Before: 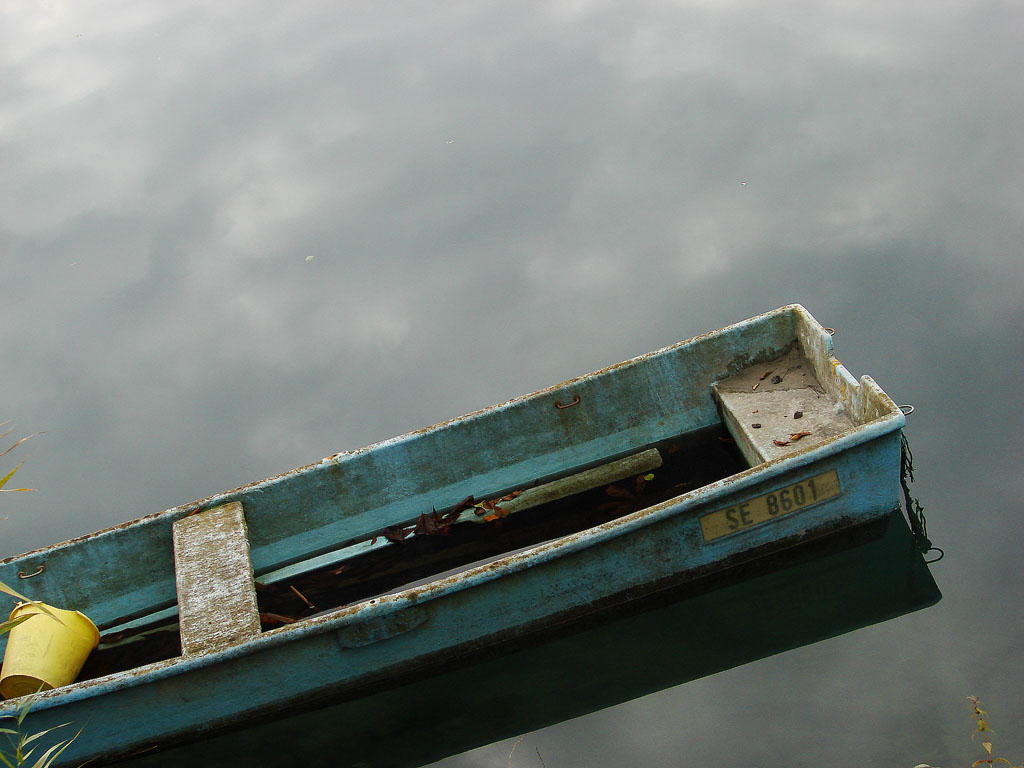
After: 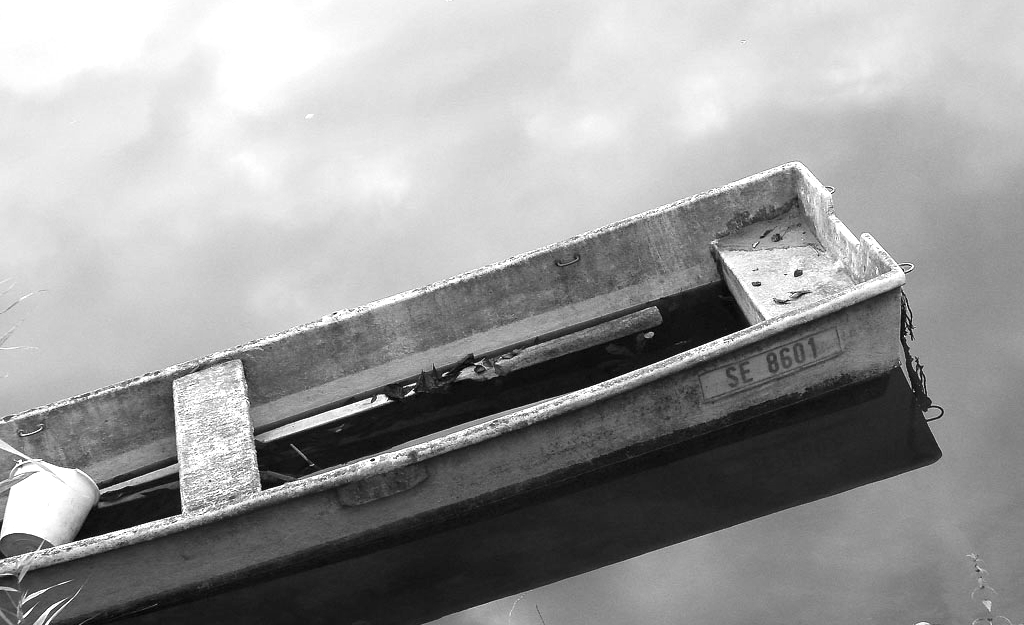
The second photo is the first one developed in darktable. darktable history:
crop and rotate: top 18.507%
monochrome: on, module defaults
tone equalizer: on, module defaults
exposure: black level correction 0, exposure 1.1 EV, compensate highlight preservation false
